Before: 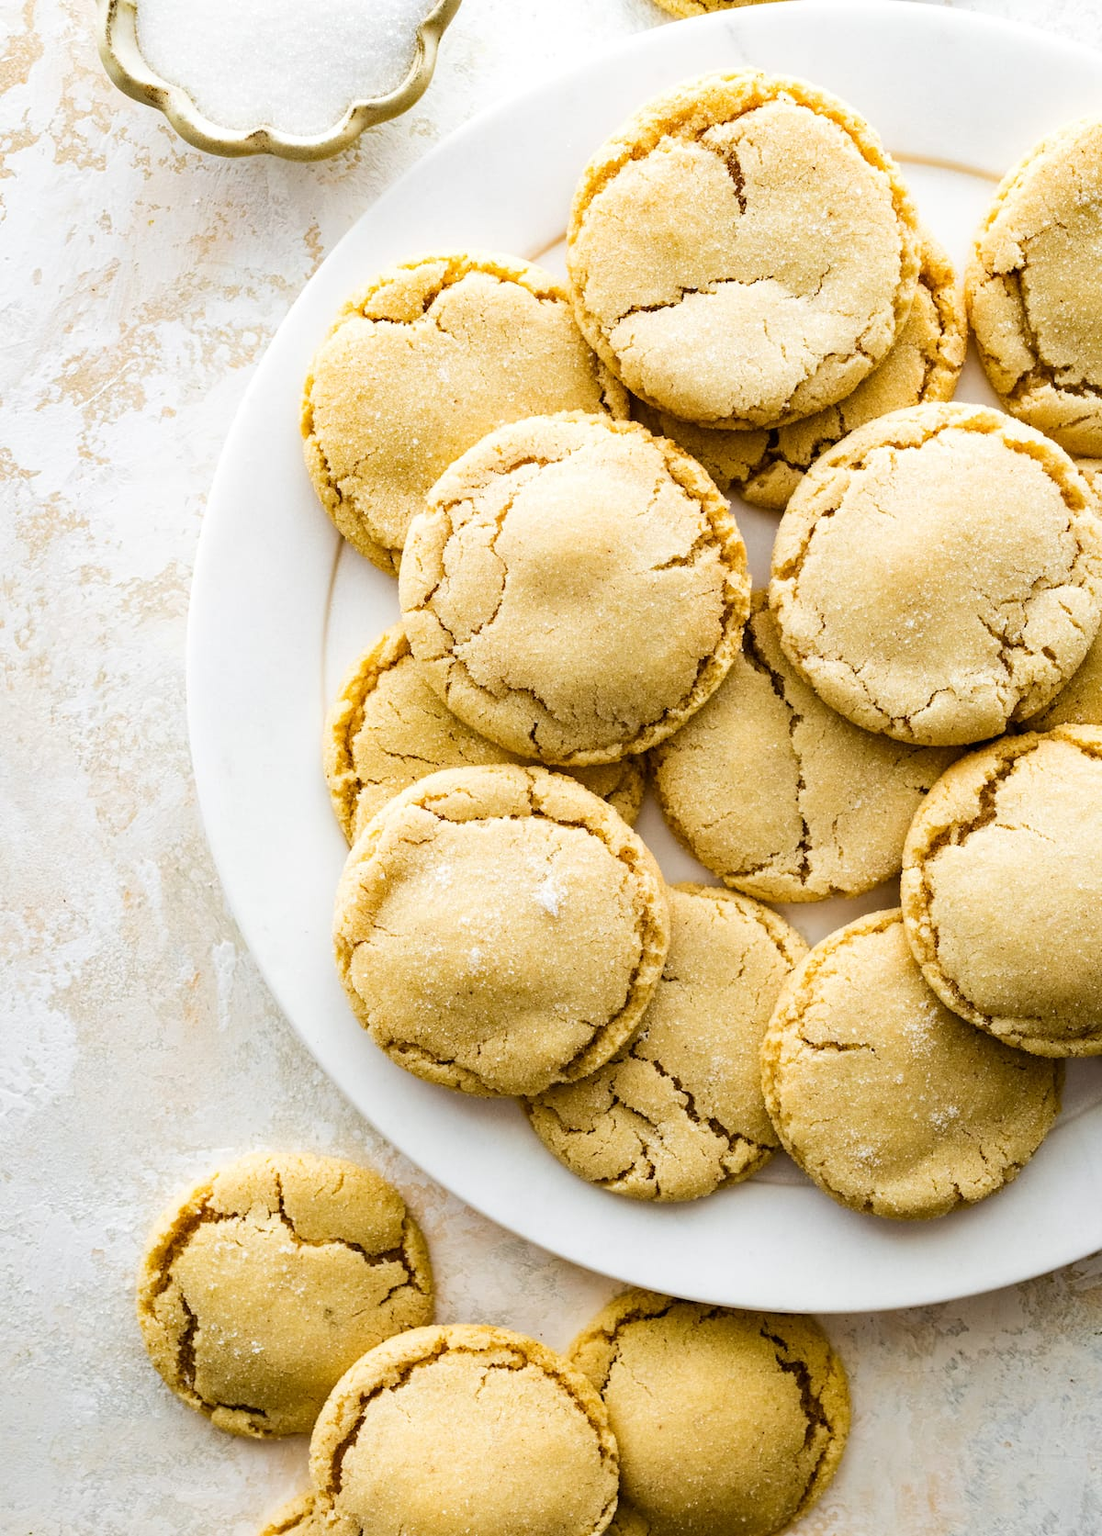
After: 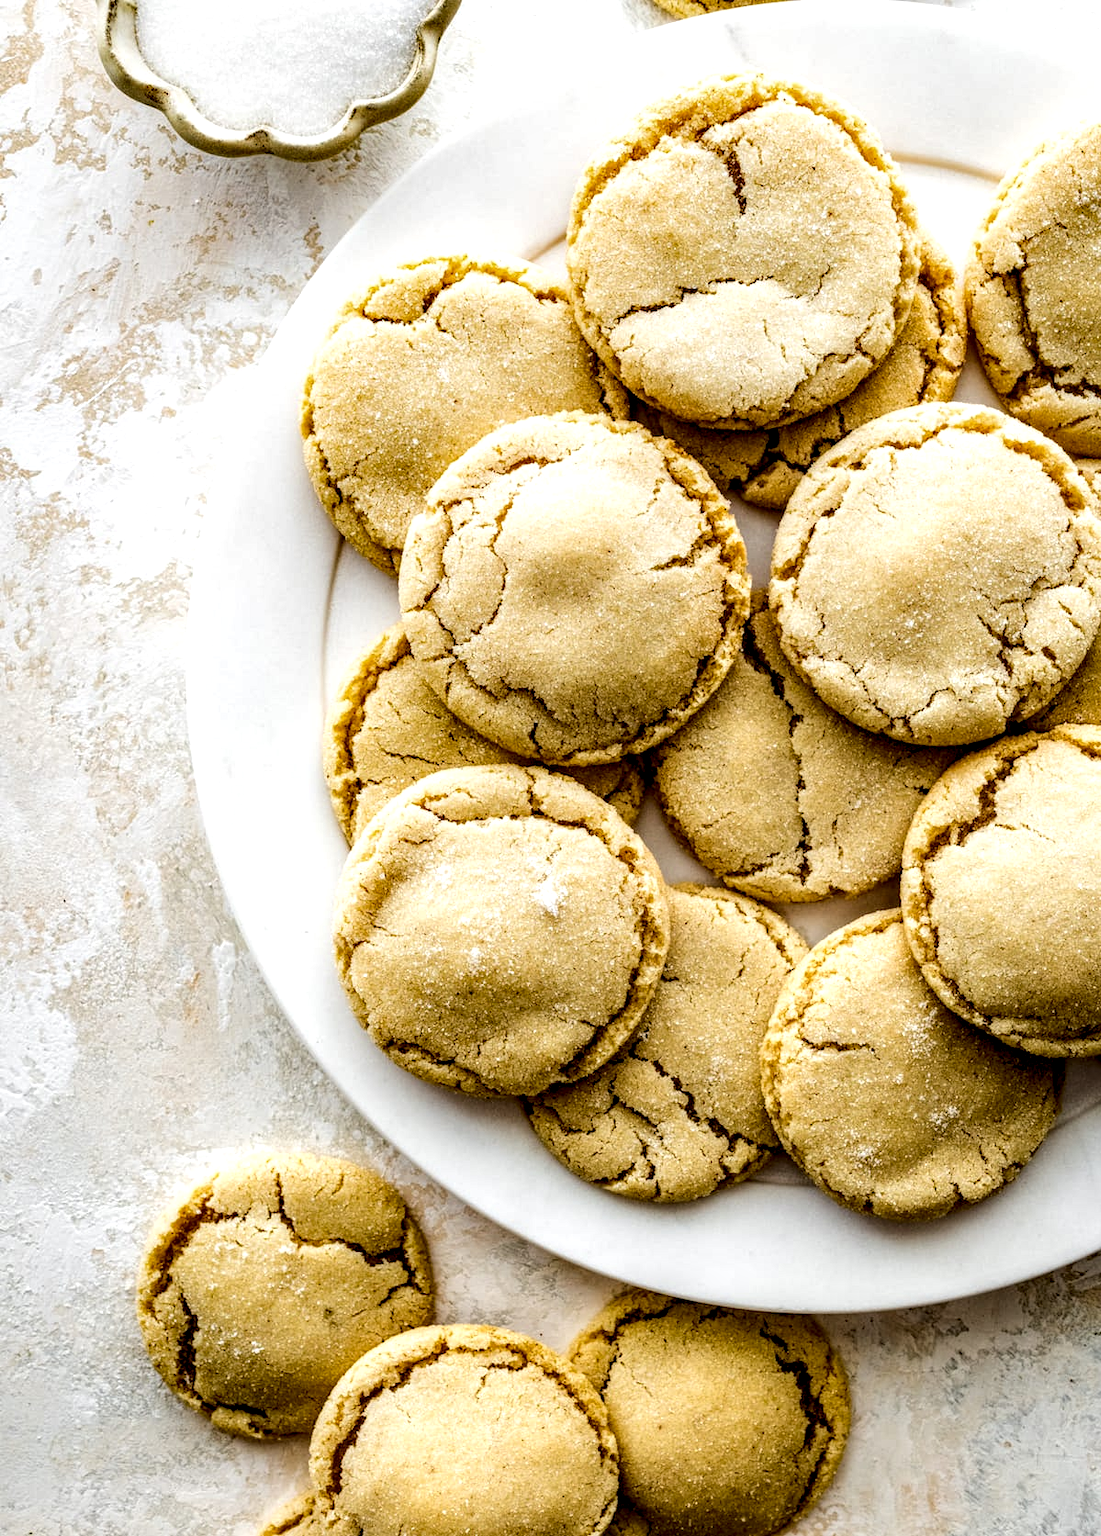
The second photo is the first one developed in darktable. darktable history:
local contrast: highlights 17%, detail 188%
